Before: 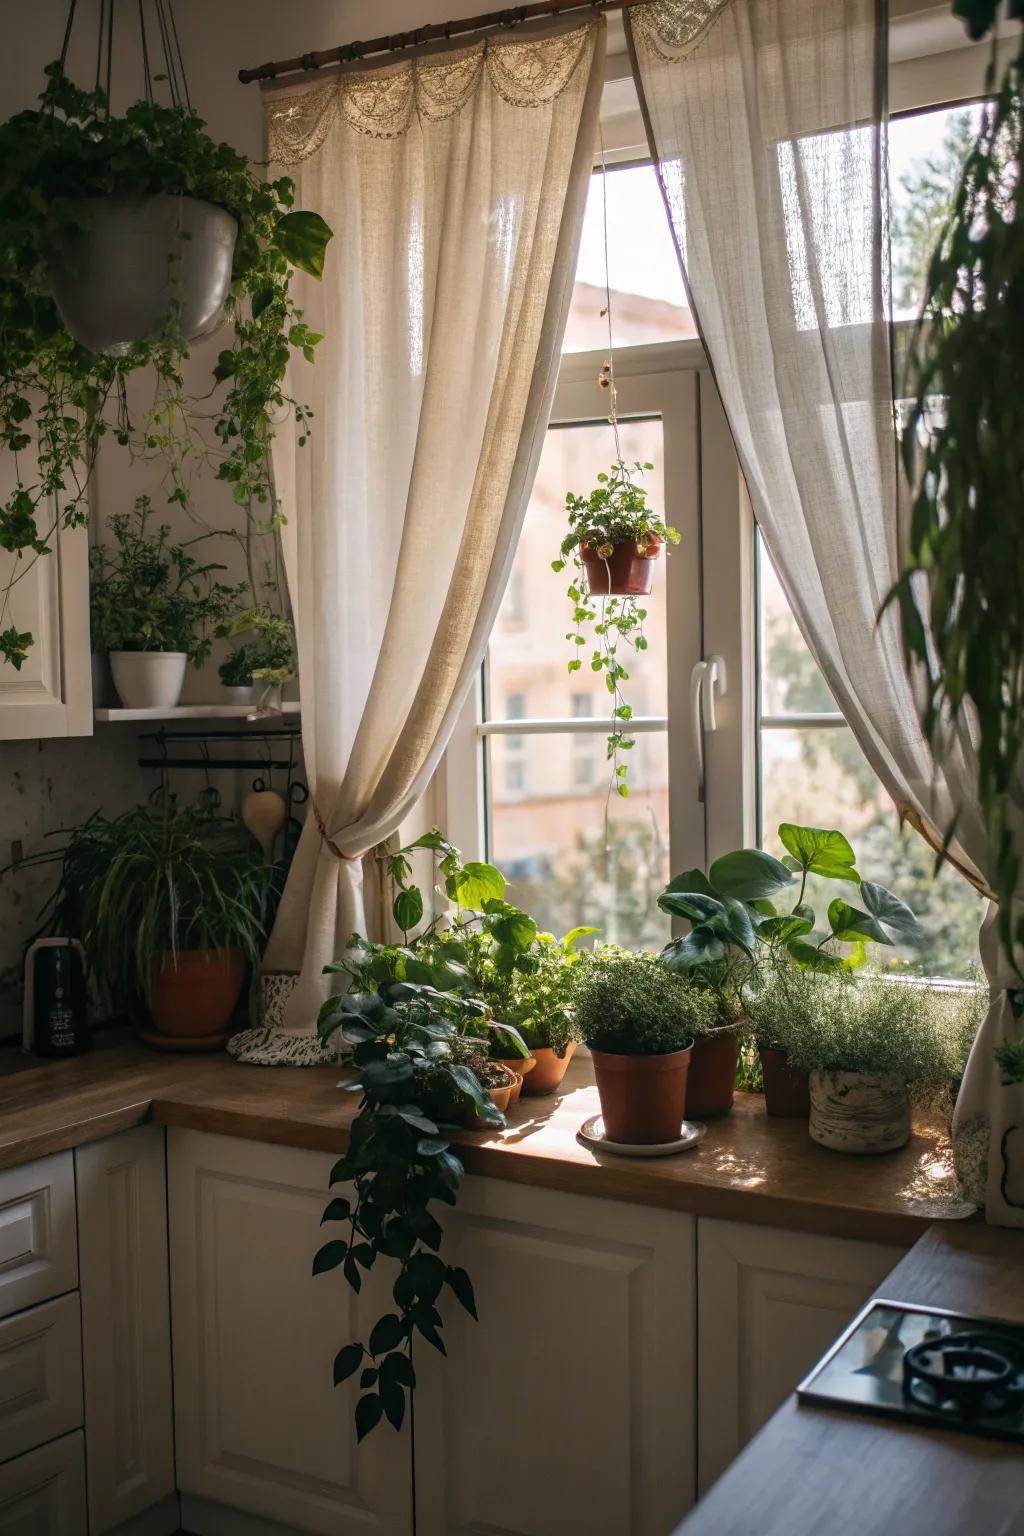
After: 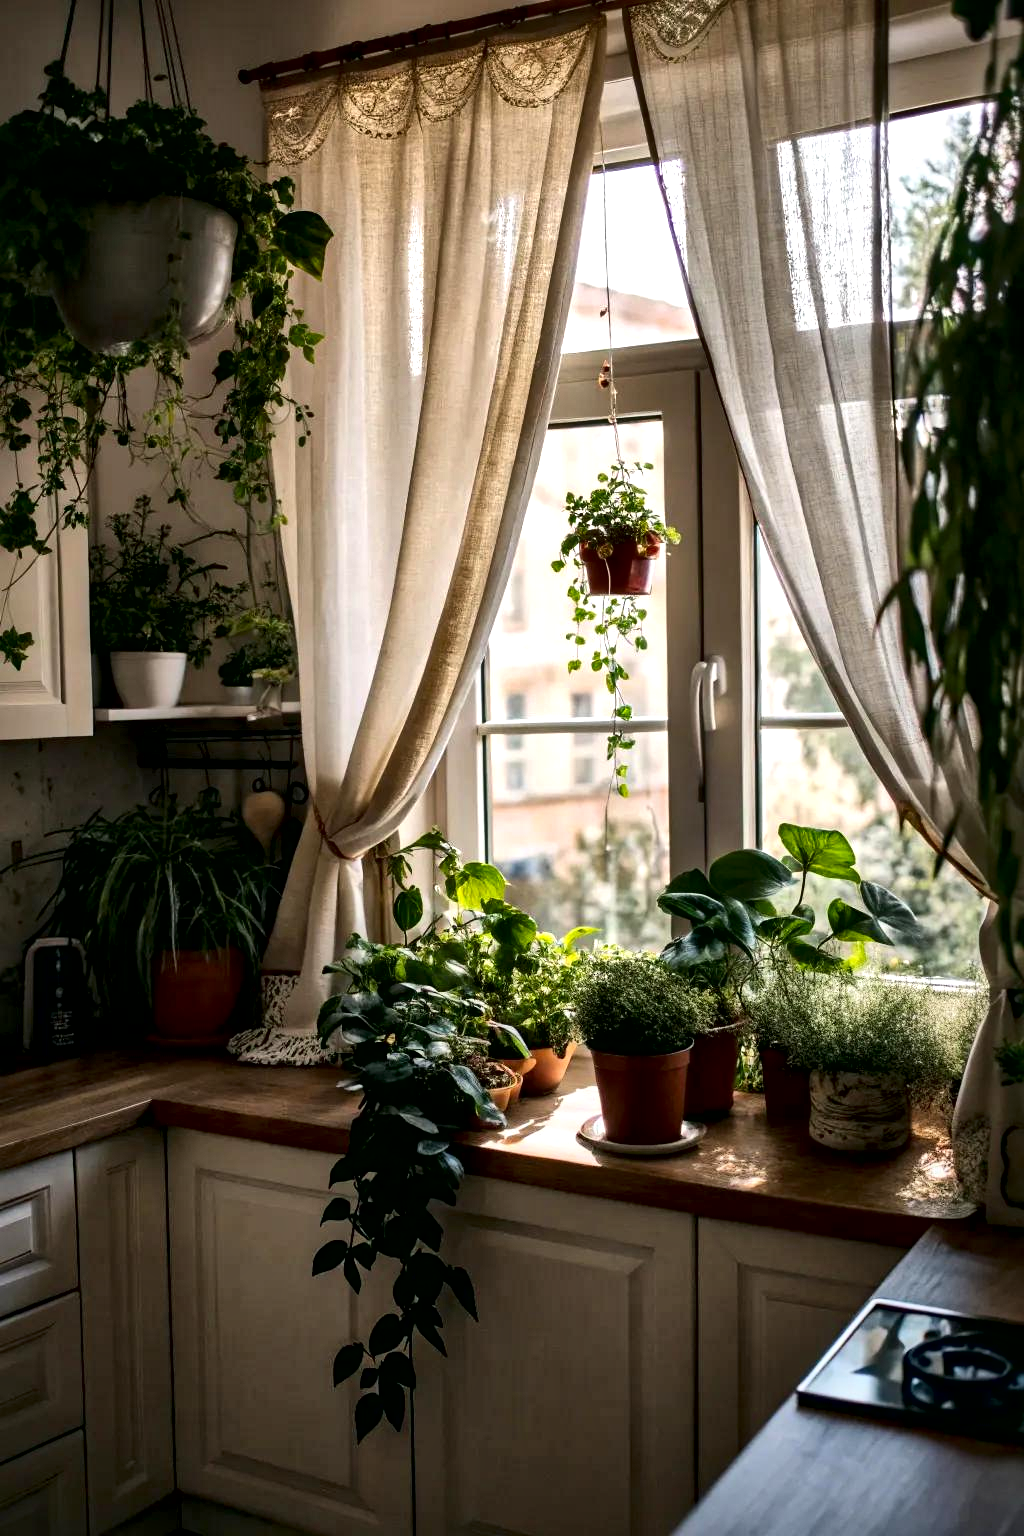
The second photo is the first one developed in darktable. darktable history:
local contrast: mode bilateral grid, contrast 44, coarseness 69, detail 214%, midtone range 0.2
contrast brightness saturation: contrast 0.13, brightness -0.05, saturation 0.16
